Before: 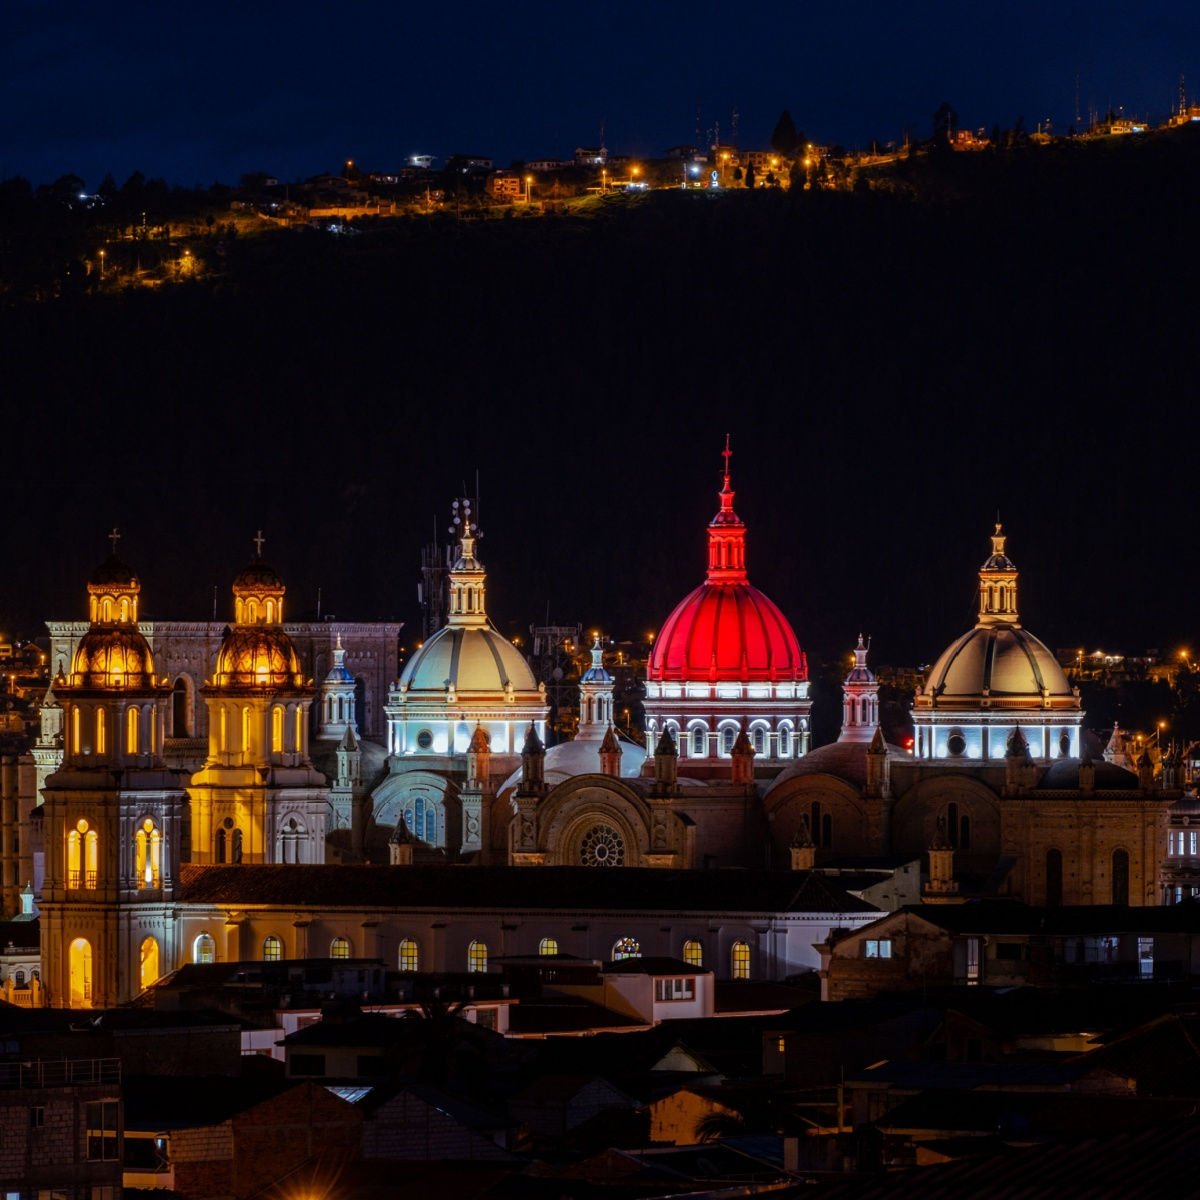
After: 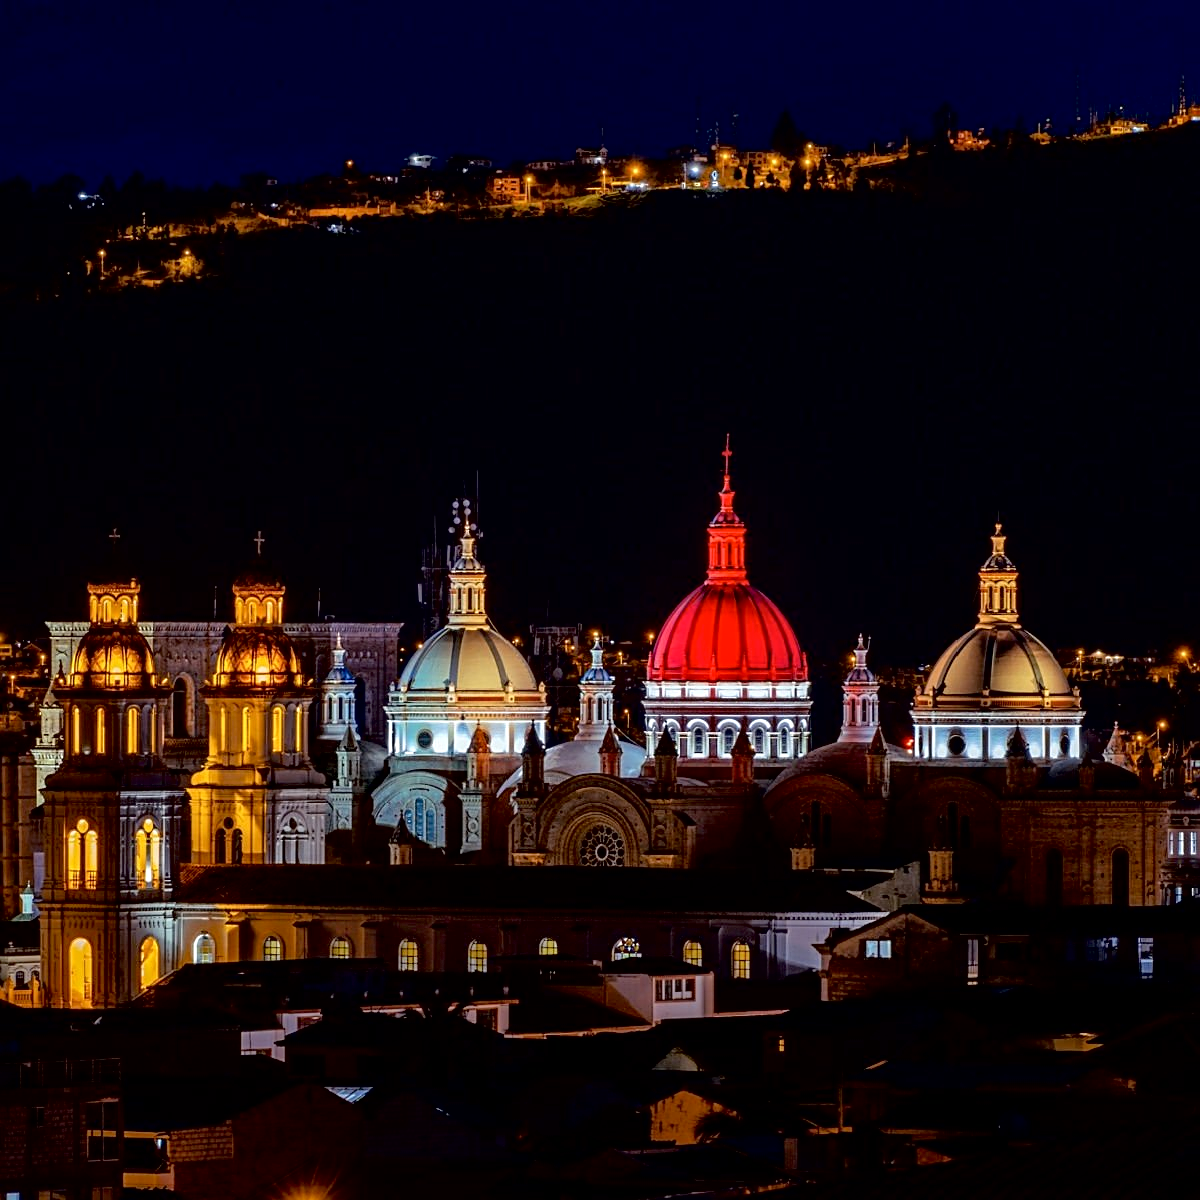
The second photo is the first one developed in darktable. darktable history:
sharpen: amount 0.499
local contrast: mode bilateral grid, contrast 25, coarseness 60, detail 152%, midtone range 0.2
exposure: black level correction 0.009, exposure 0.016 EV, compensate highlight preservation false
